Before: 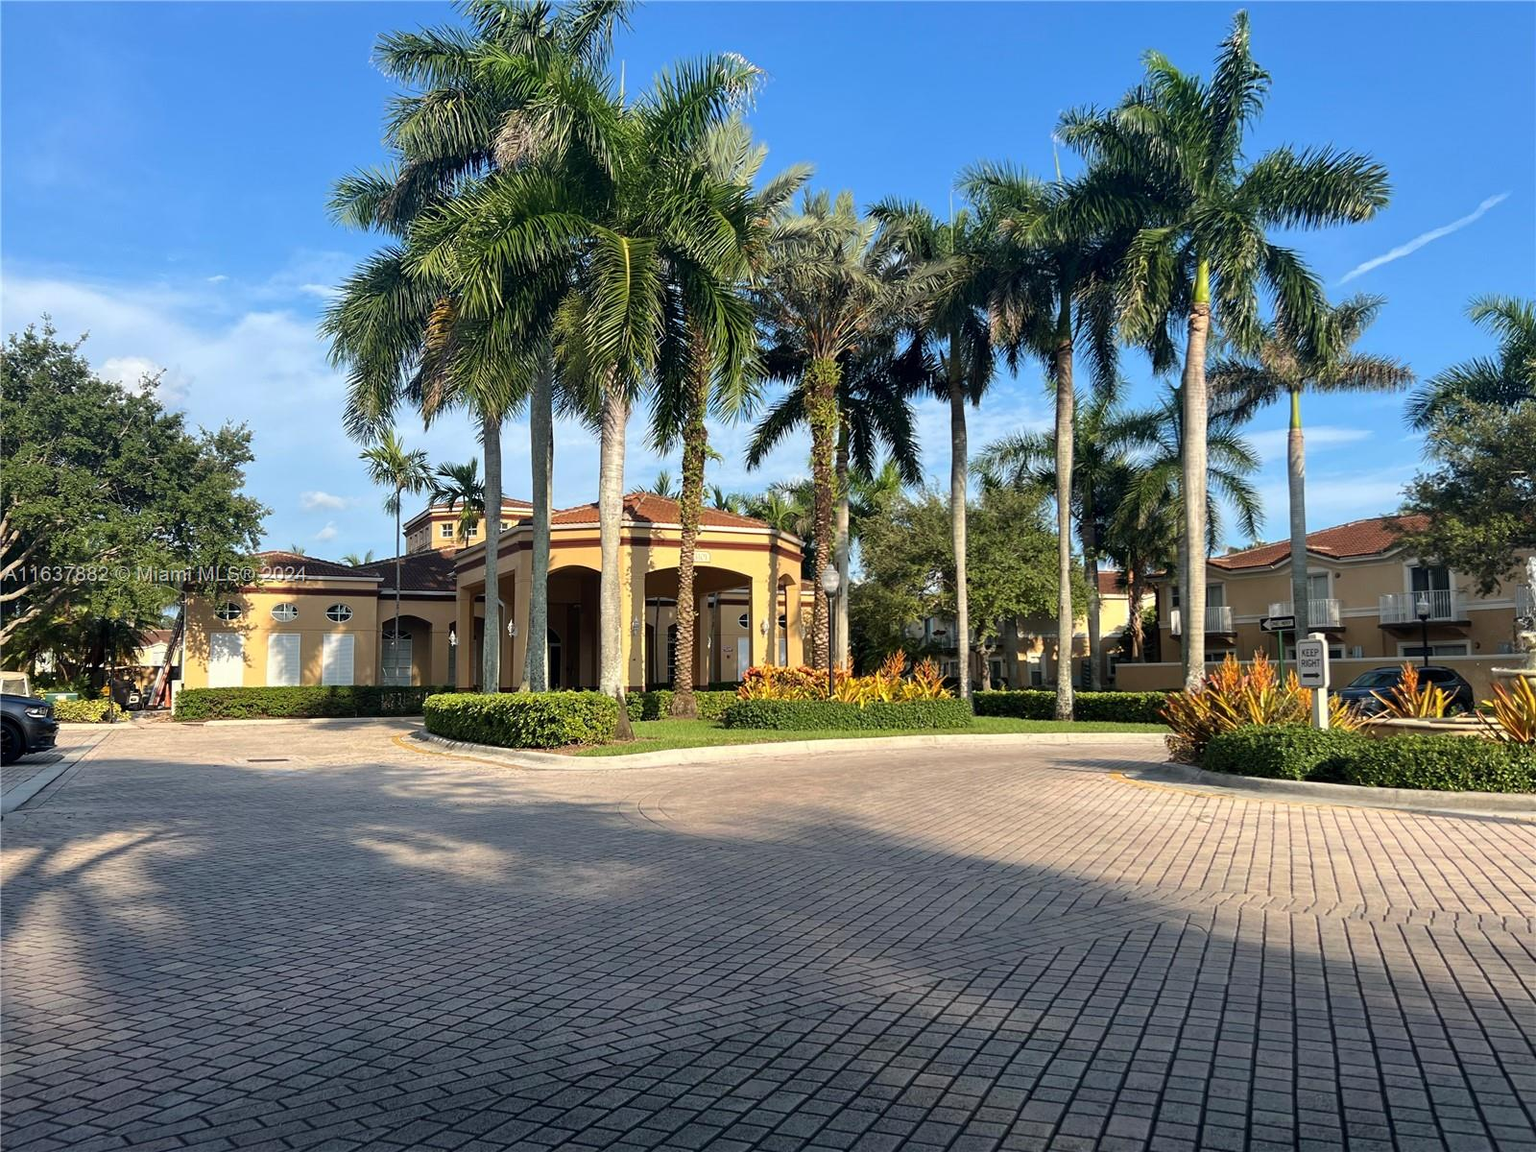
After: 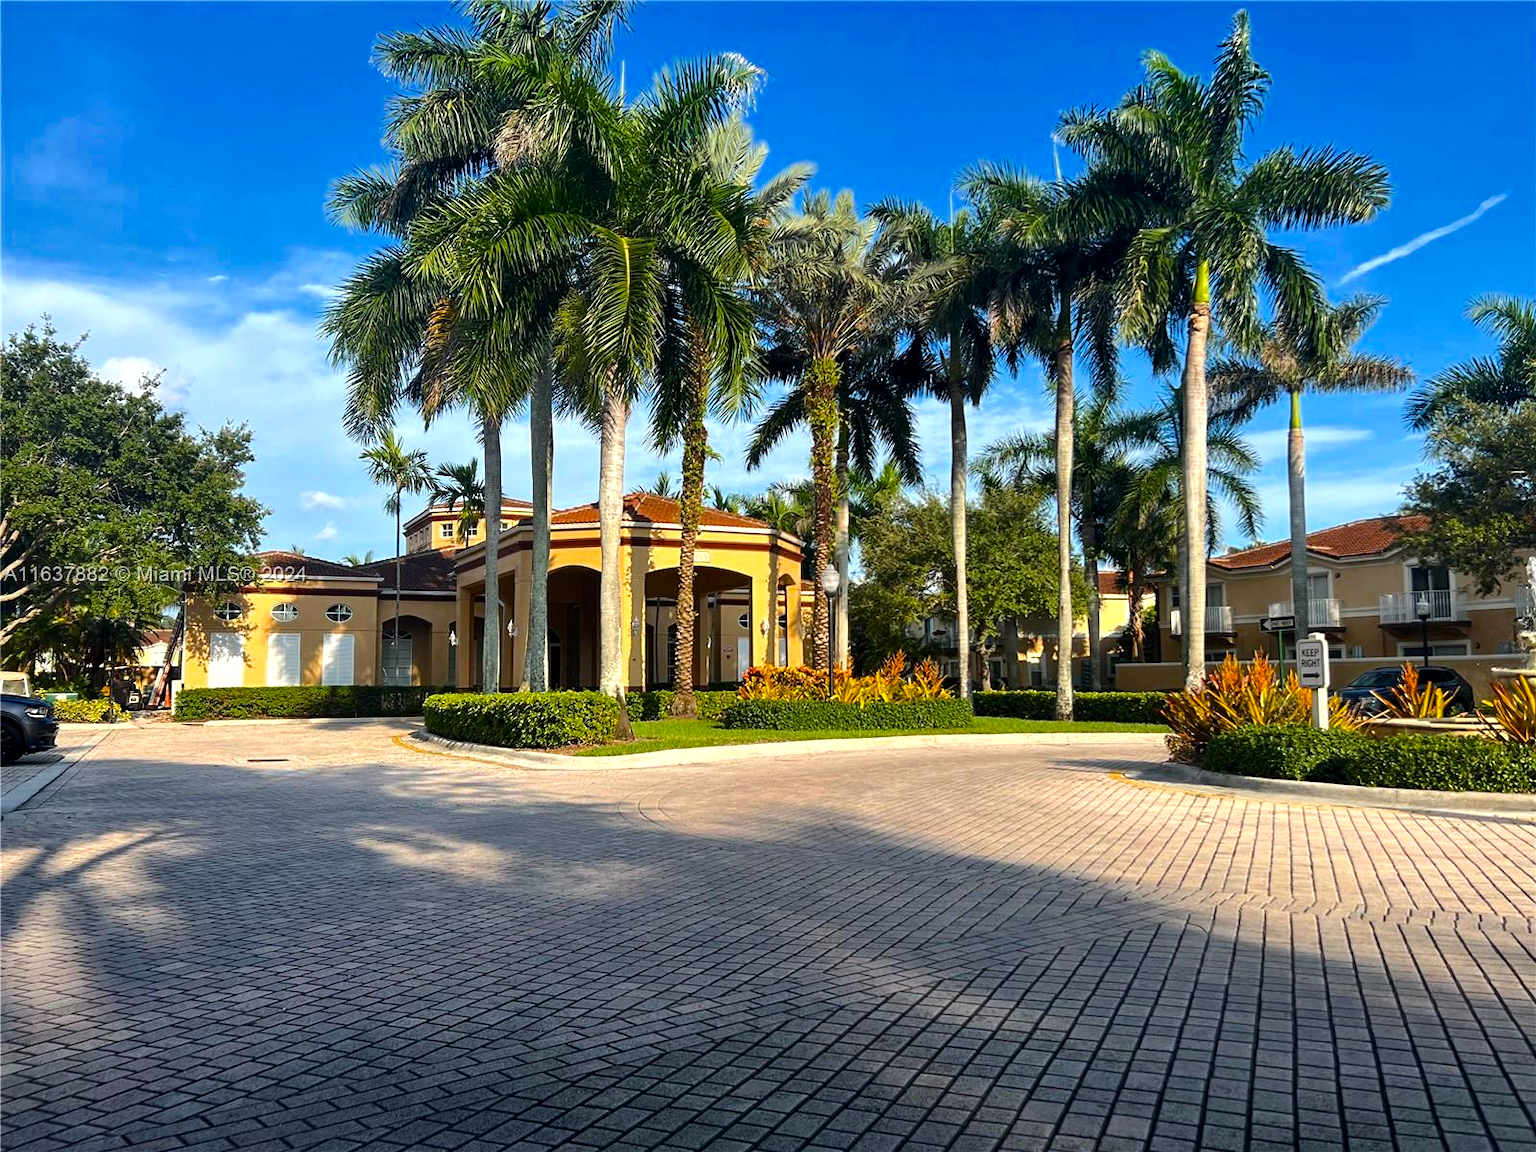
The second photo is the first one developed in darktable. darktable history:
color balance rgb: perceptual saturation grading › global saturation 25.201%, perceptual brilliance grading › highlights 19.681%, perceptual brilliance grading › mid-tones 18.95%, perceptual brilliance grading › shadows -20.762%, saturation formula JzAzBz (2021)
tone equalizer: -7 EV 0.211 EV, -6 EV 0.106 EV, -5 EV 0.092 EV, -4 EV 0.03 EV, -2 EV -0.024 EV, -1 EV -0.043 EV, +0 EV -0.079 EV
shadows and highlights: shadows 21, highlights -36.39, soften with gaussian
